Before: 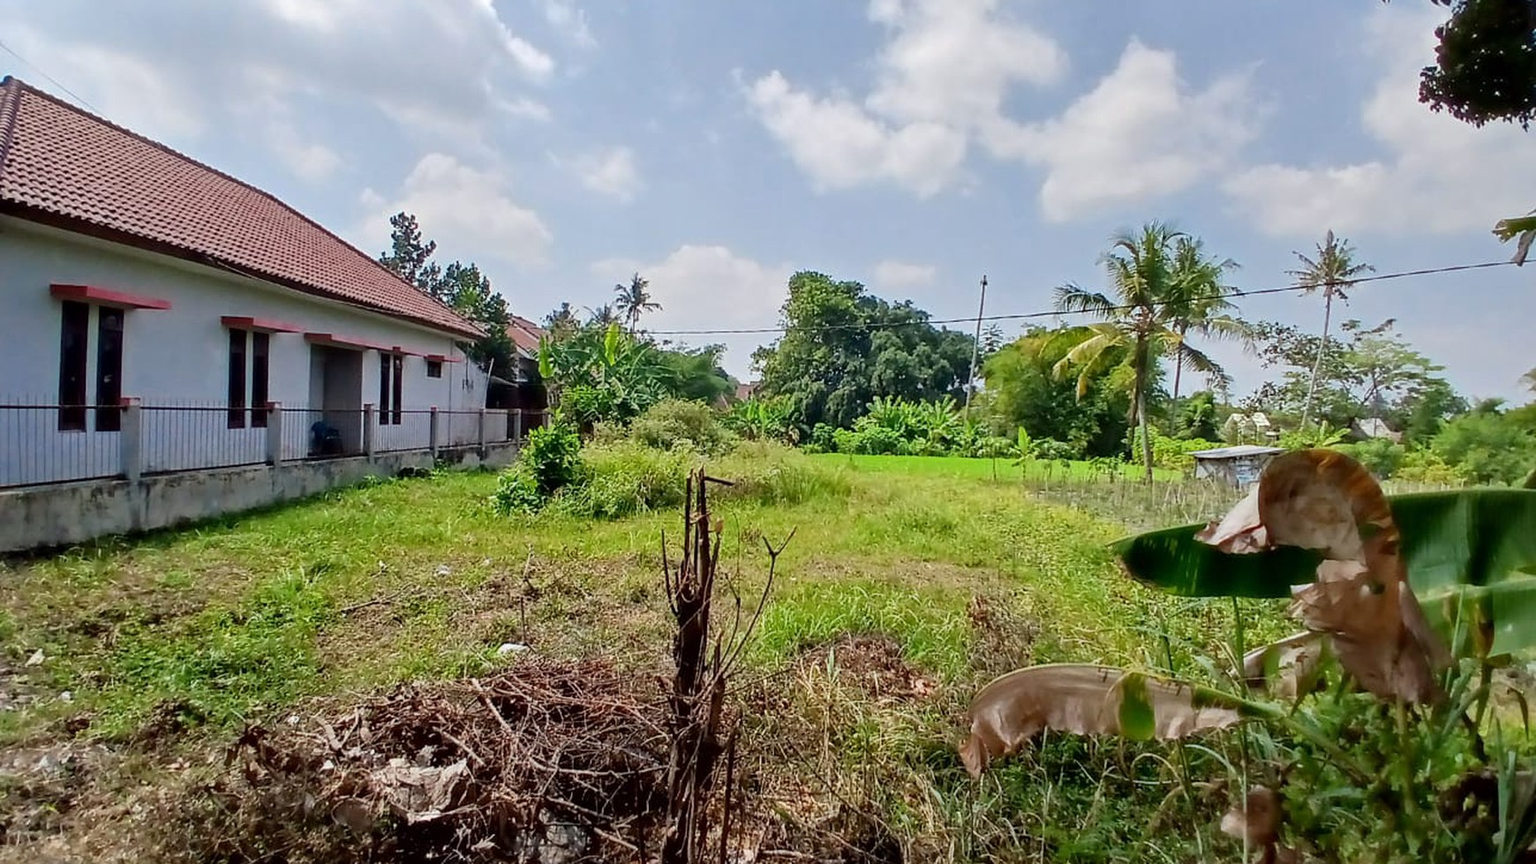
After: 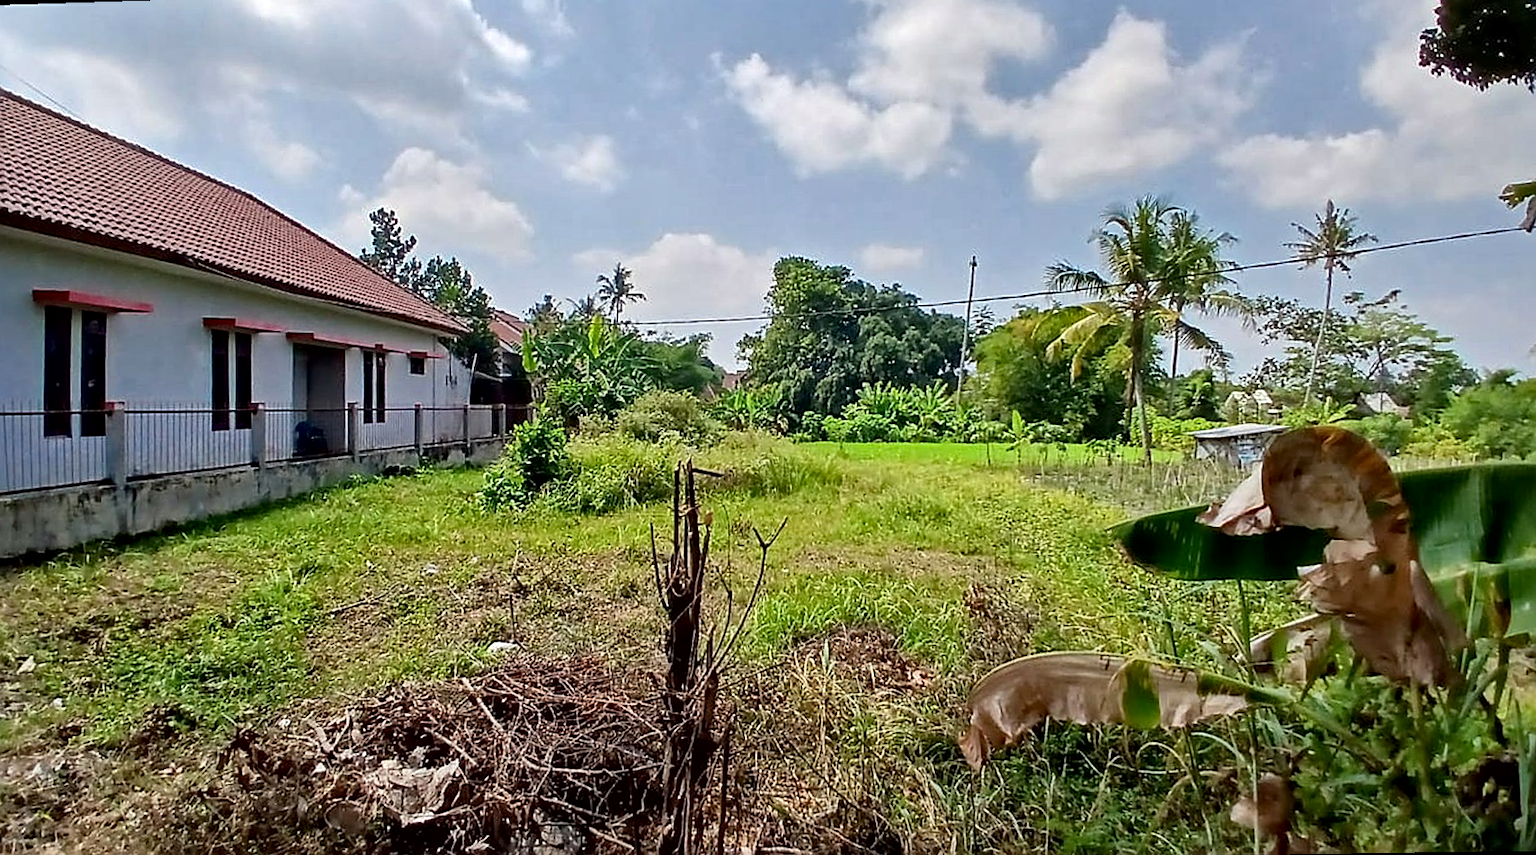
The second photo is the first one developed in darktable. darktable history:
haze removal: compatibility mode true, adaptive false
rotate and perspective: rotation -1.32°, lens shift (horizontal) -0.031, crop left 0.015, crop right 0.985, crop top 0.047, crop bottom 0.982
local contrast: mode bilateral grid, contrast 20, coarseness 50, detail 140%, midtone range 0.2
sharpen: on, module defaults
